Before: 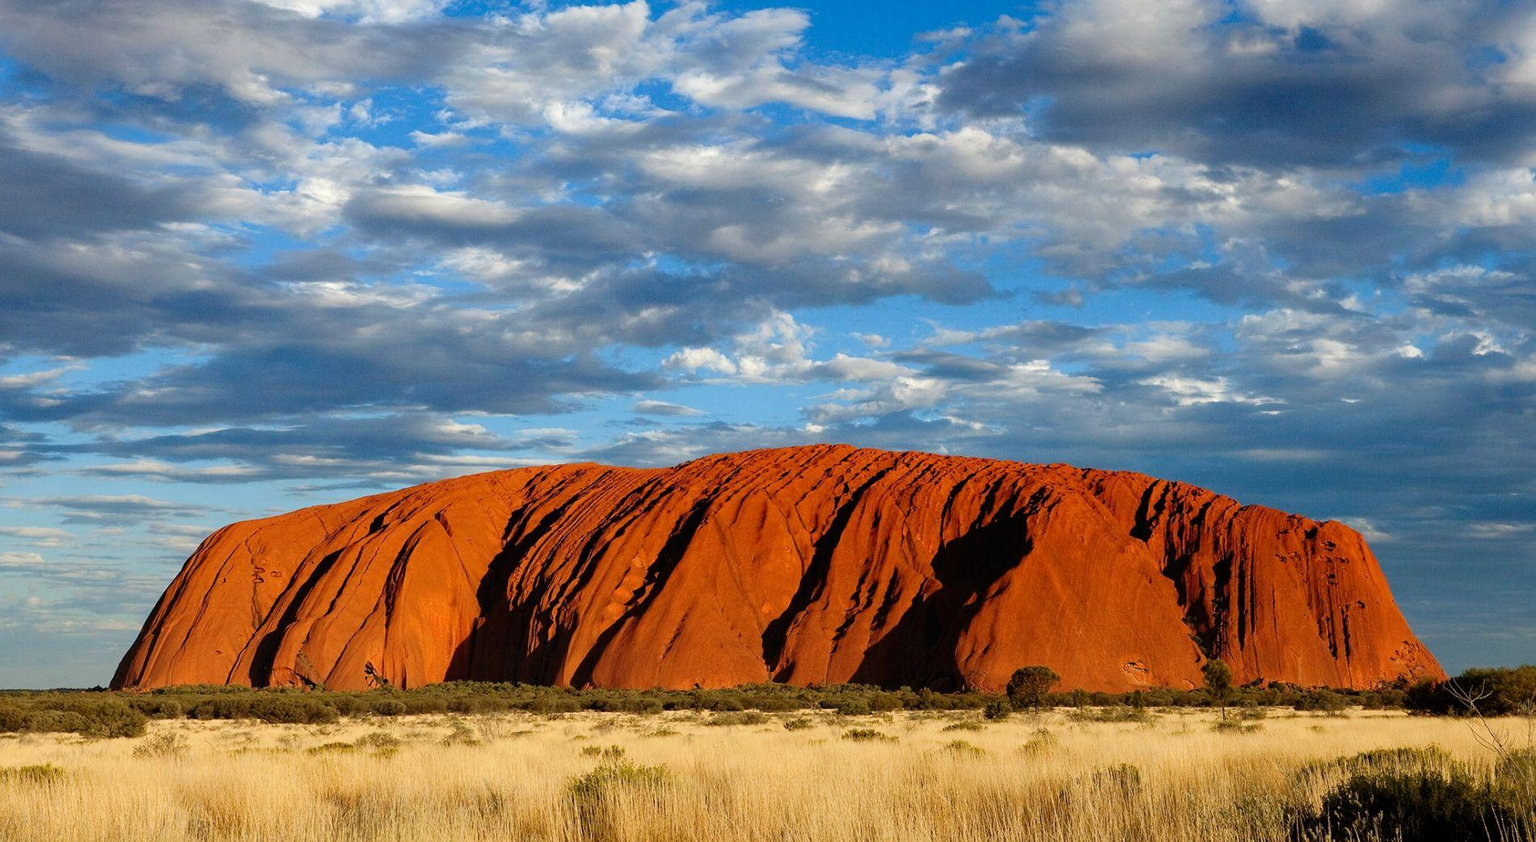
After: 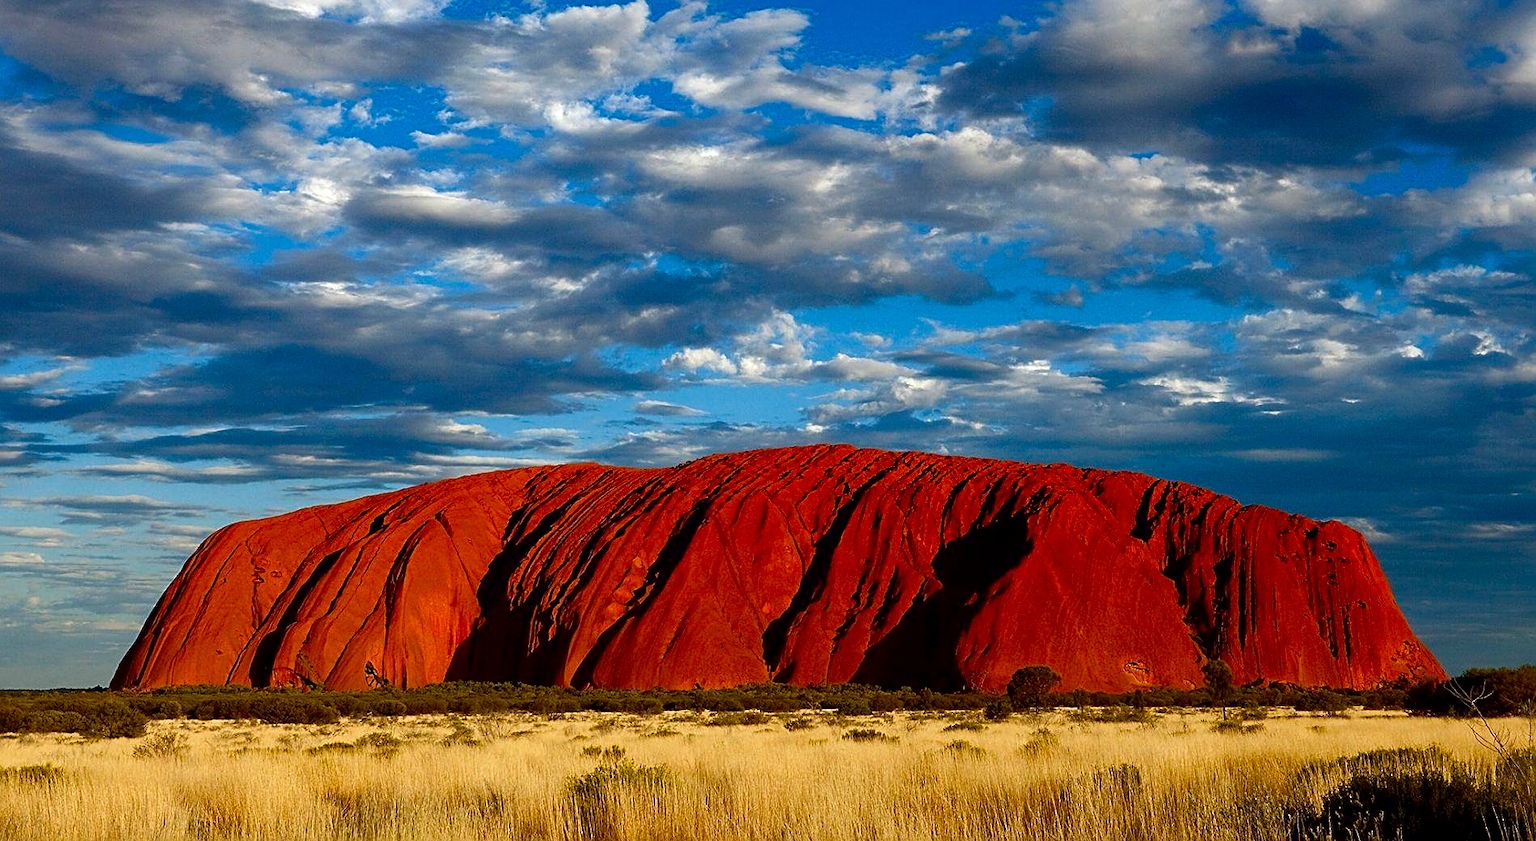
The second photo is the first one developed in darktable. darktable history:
contrast brightness saturation: brightness -0.25, saturation 0.2
sharpen: on, module defaults
exposure: black level correction 0.002, exposure 0.15 EV, compensate highlight preservation false
